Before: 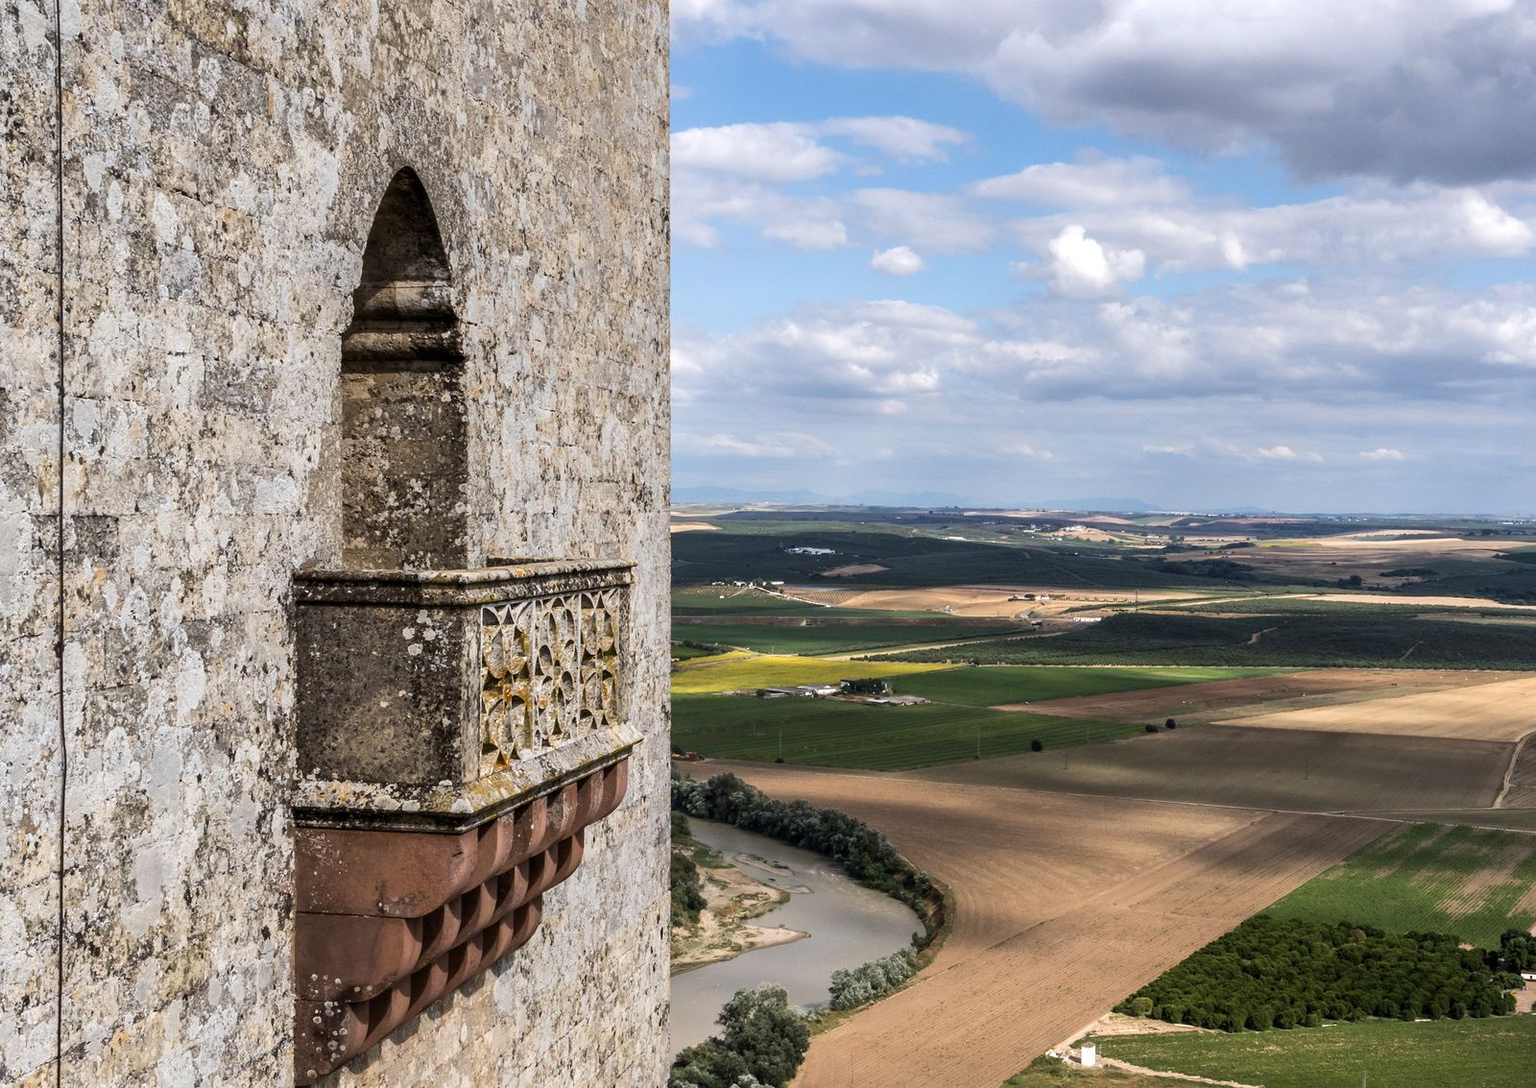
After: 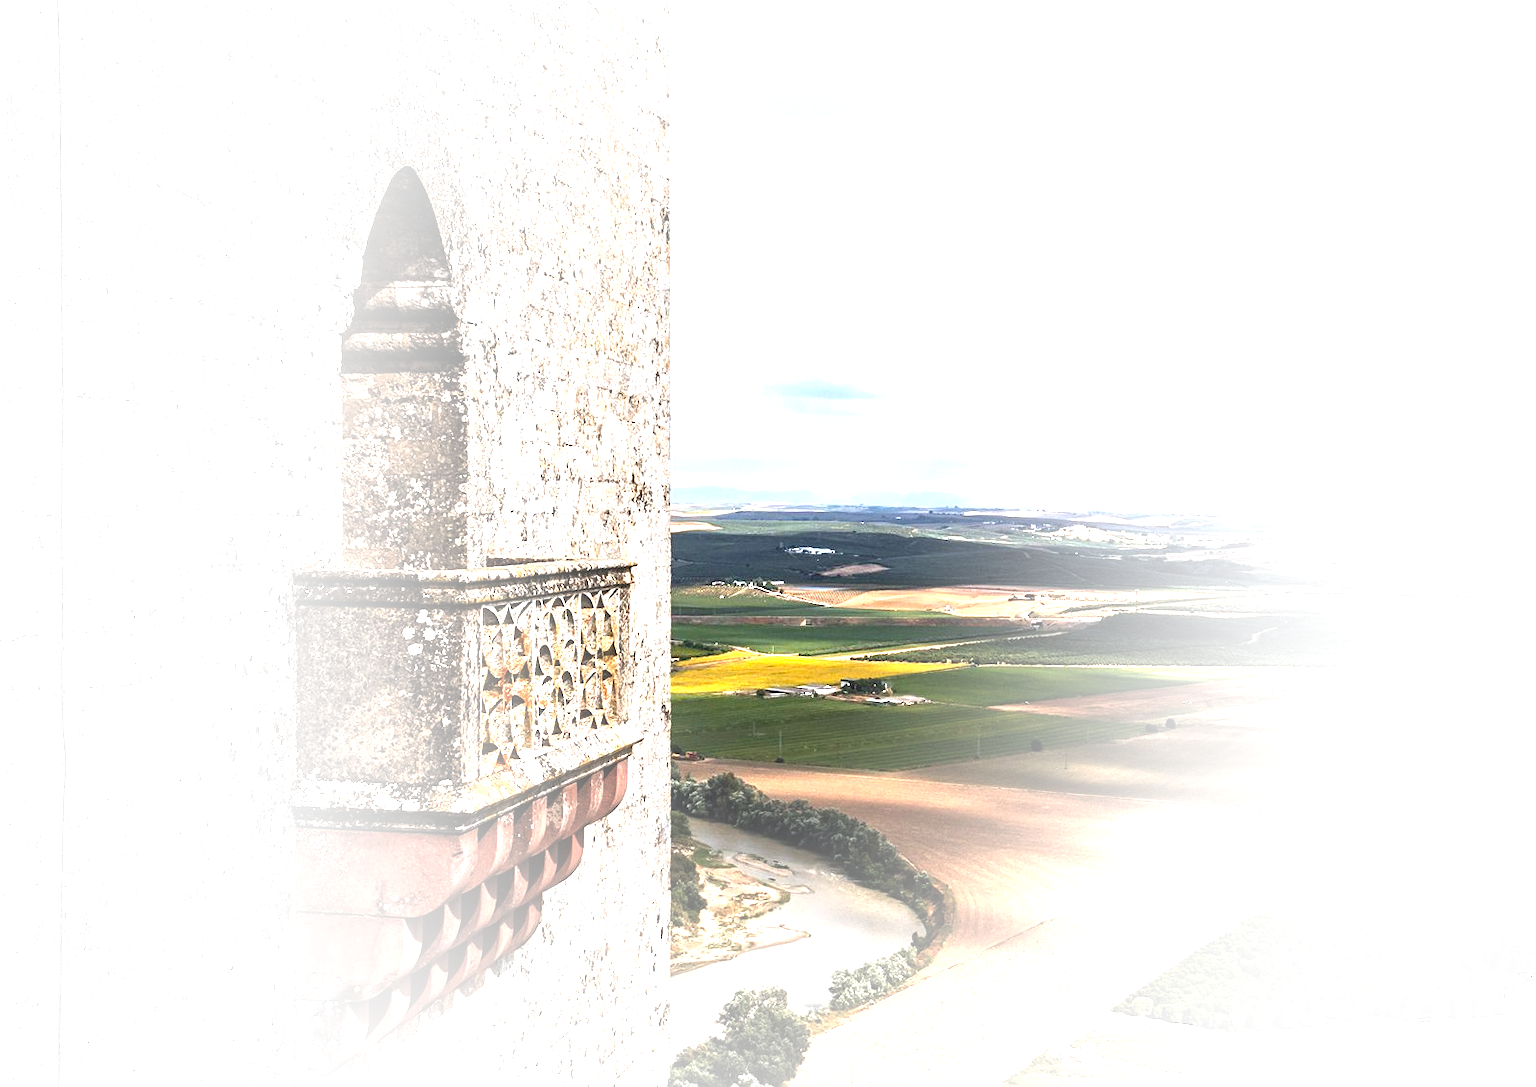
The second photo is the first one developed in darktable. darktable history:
sharpen: amount 0.202
color zones: curves: ch1 [(0.24, 0.629) (0.75, 0.5)]; ch2 [(0.255, 0.454) (0.745, 0.491)]
vignetting: fall-off start 16.87%, fall-off radius 100.12%, brightness 0.982, saturation -0.49, width/height ratio 0.715, dithering 8-bit output
exposure: black level correction 0, exposure 1.336 EV, compensate exposure bias true, compensate highlight preservation false
